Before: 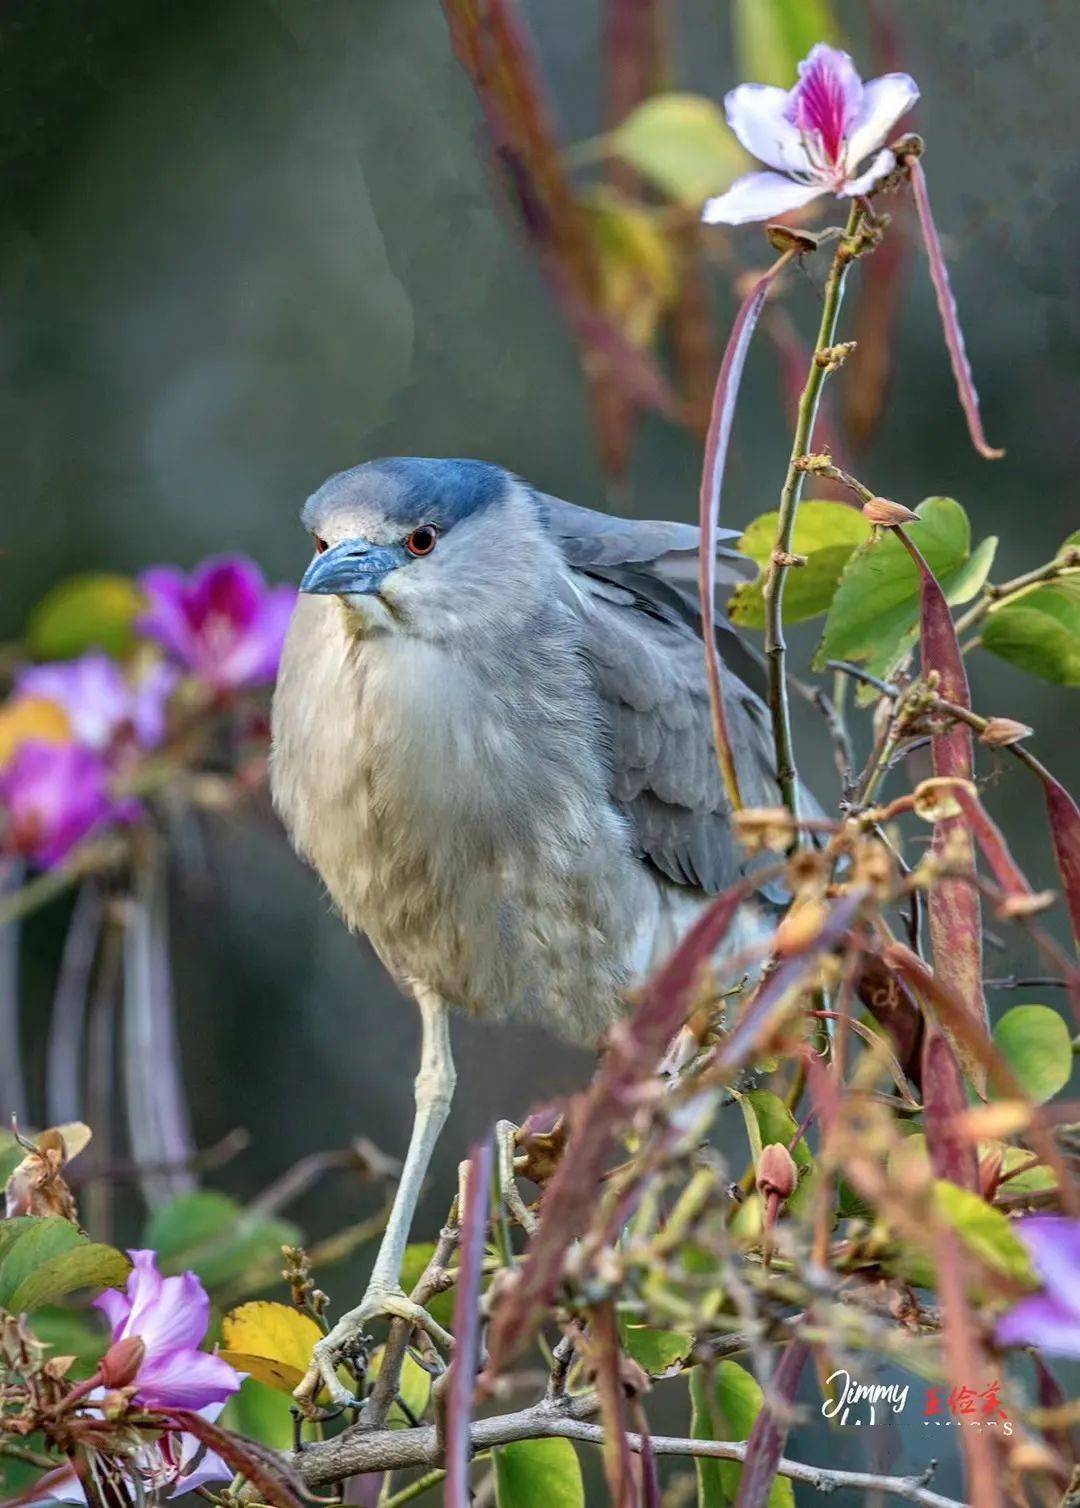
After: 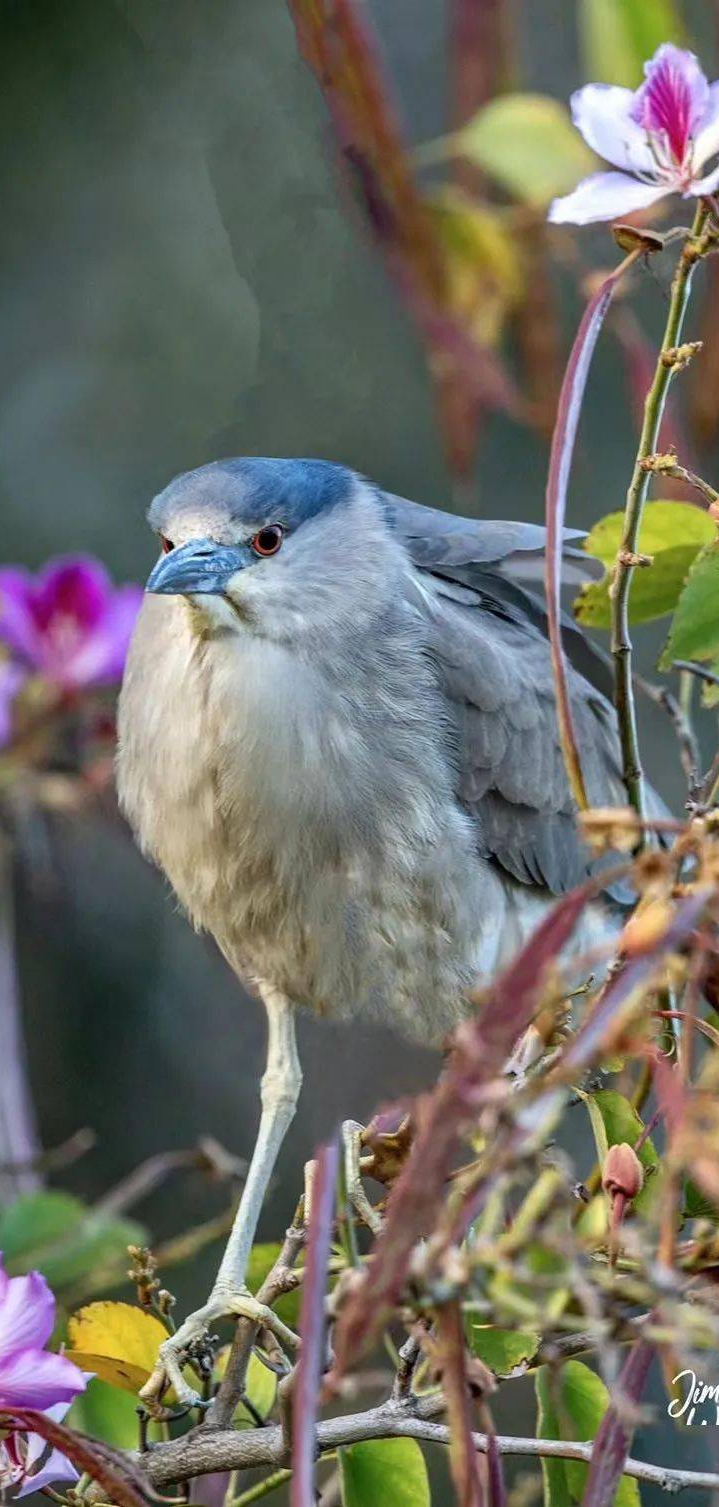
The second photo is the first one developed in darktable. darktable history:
crop and rotate: left 14.296%, right 19.127%
